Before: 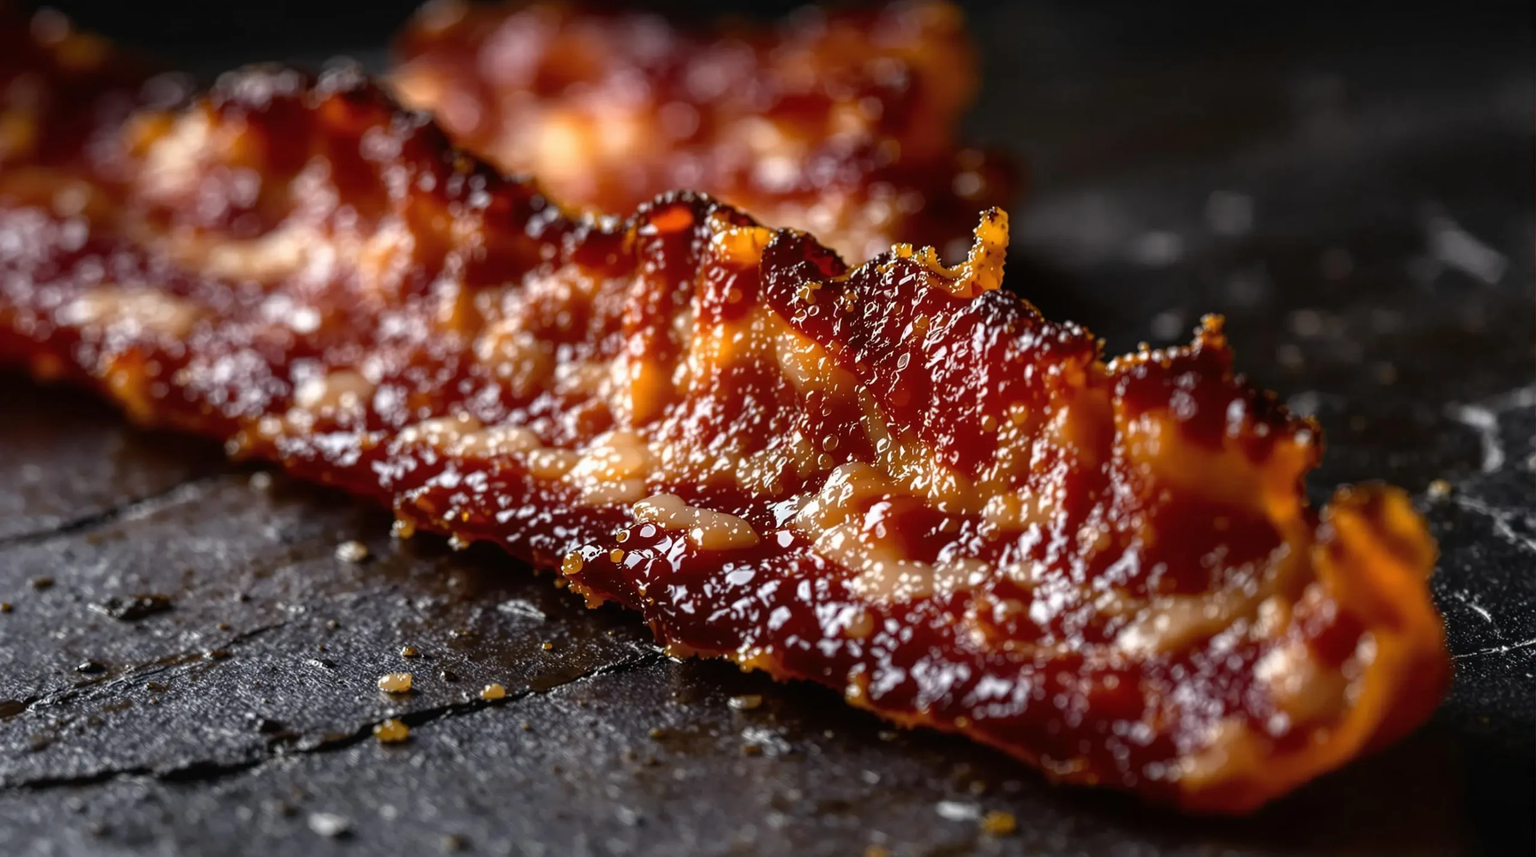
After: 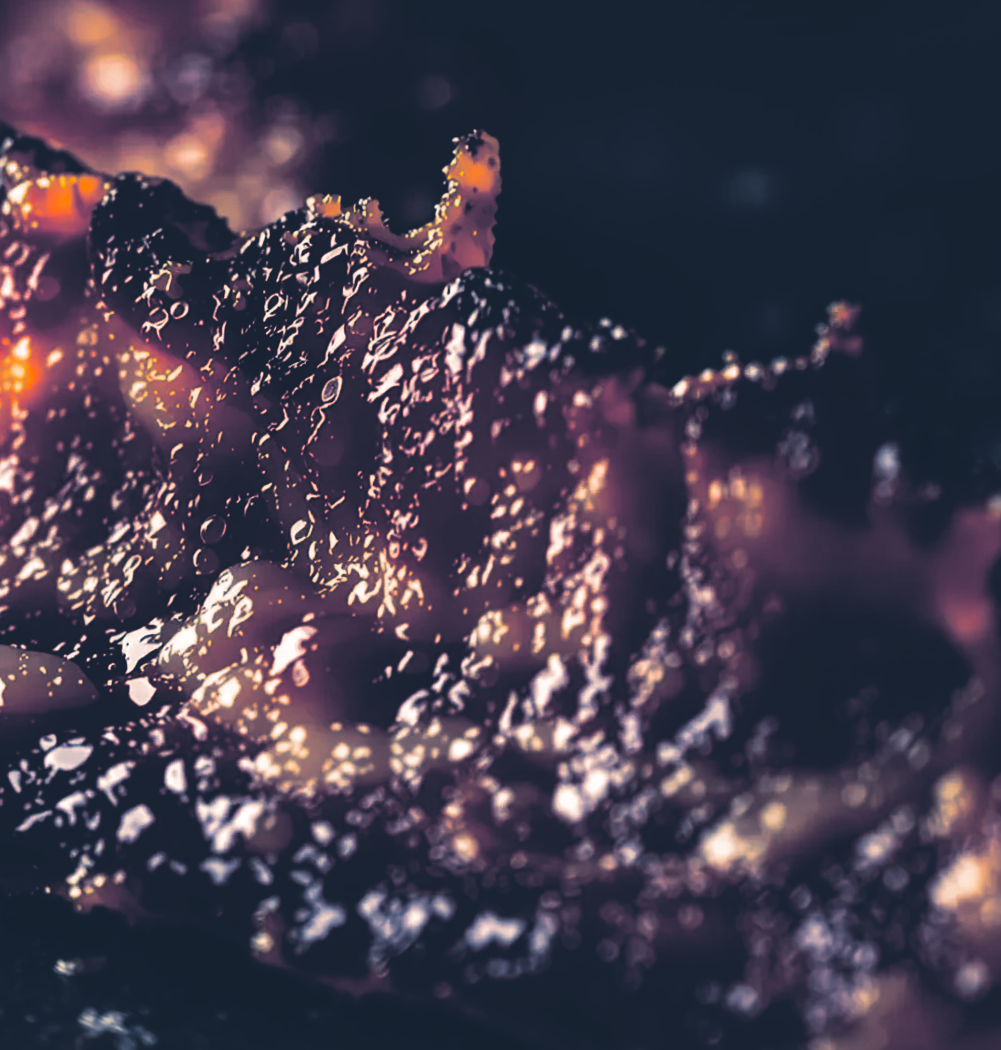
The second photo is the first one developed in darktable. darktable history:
contrast brightness saturation: contrast 0.04, saturation 0.16
rotate and perspective: rotation -1.42°, crop left 0.016, crop right 0.984, crop top 0.035, crop bottom 0.965
base curve: curves: ch0 [(0, 0.02) (0.083, 0.036) (1, 1)], preserve colors none
tone equalizer: on, module defaults
crop: left 45.721%, top 13.393%, right 14.118%, bottom 10.01%
split-toning: shadows › hue 226.8°, shadows › saturation 0.56, highlights › hue 28.8°, balance -40, compress 0%
